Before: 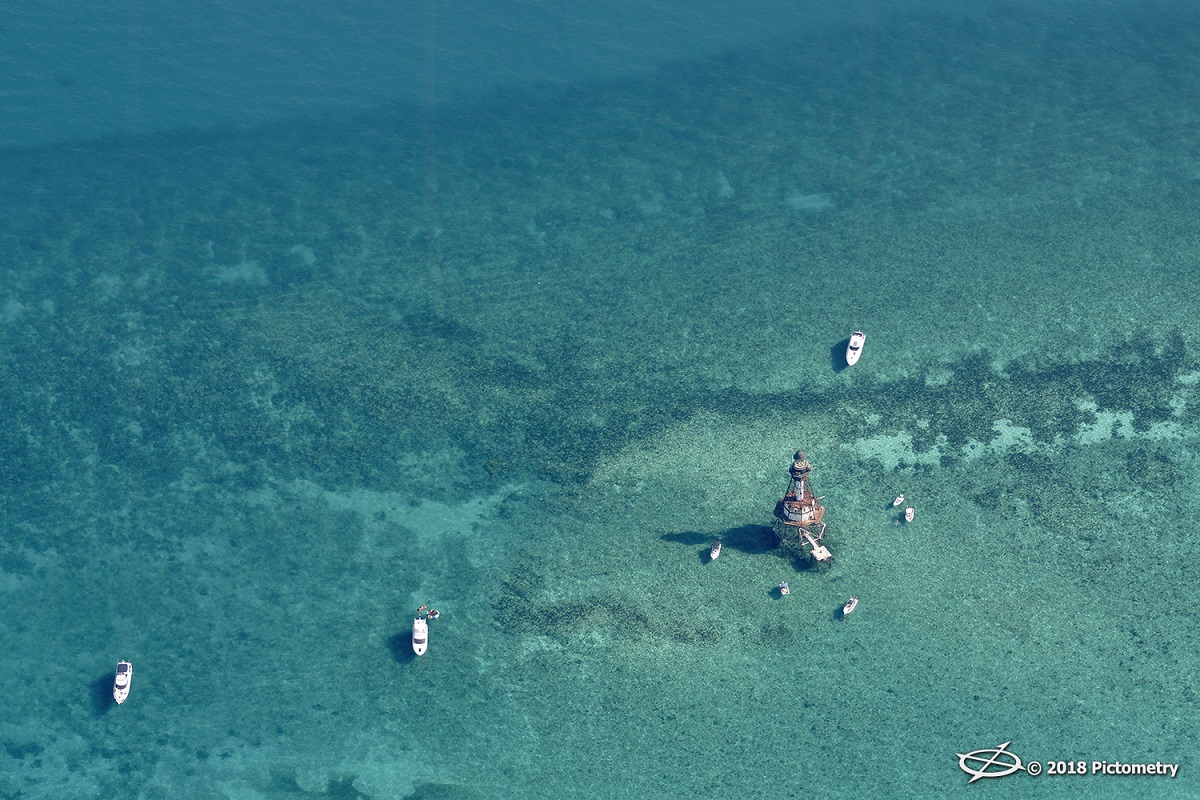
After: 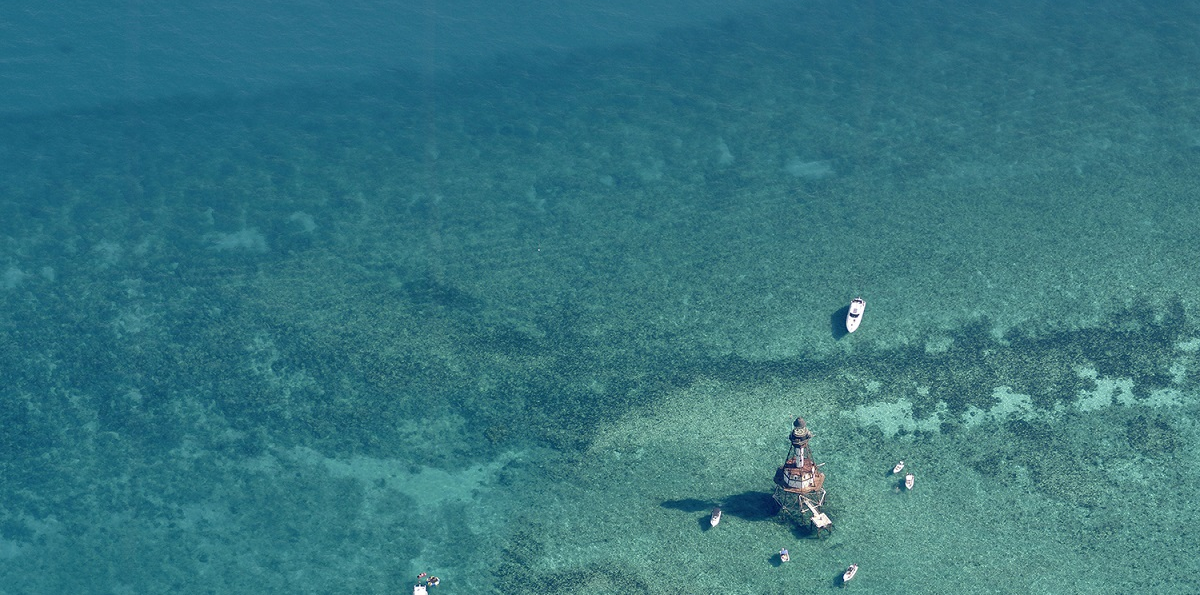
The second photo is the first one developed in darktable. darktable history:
crop: top 4.165%, bottom 21.355%
